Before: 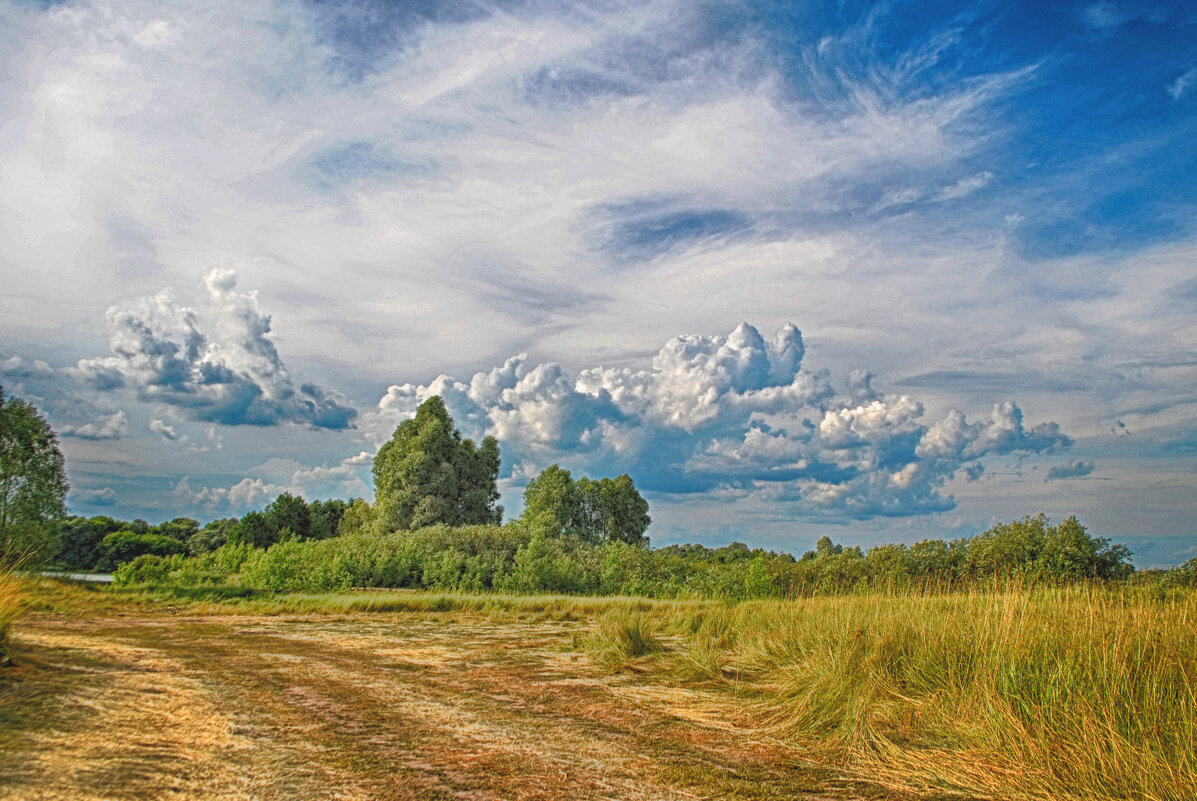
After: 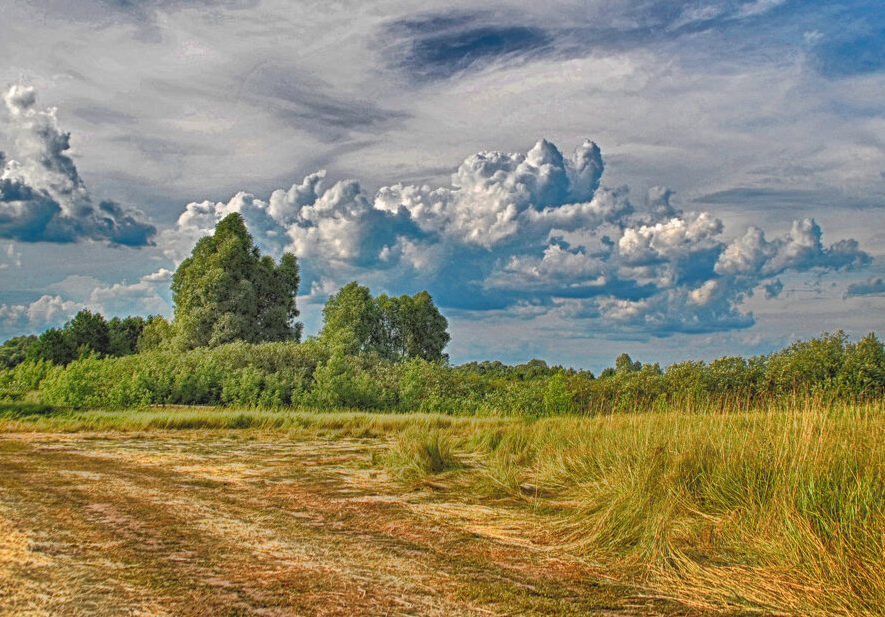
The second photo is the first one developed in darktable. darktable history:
crop: left 16.871%, top 22.857%, right 9.116%
shadows and highlights: white point adjustment 0.1, highlights -70, soften with gaussian
